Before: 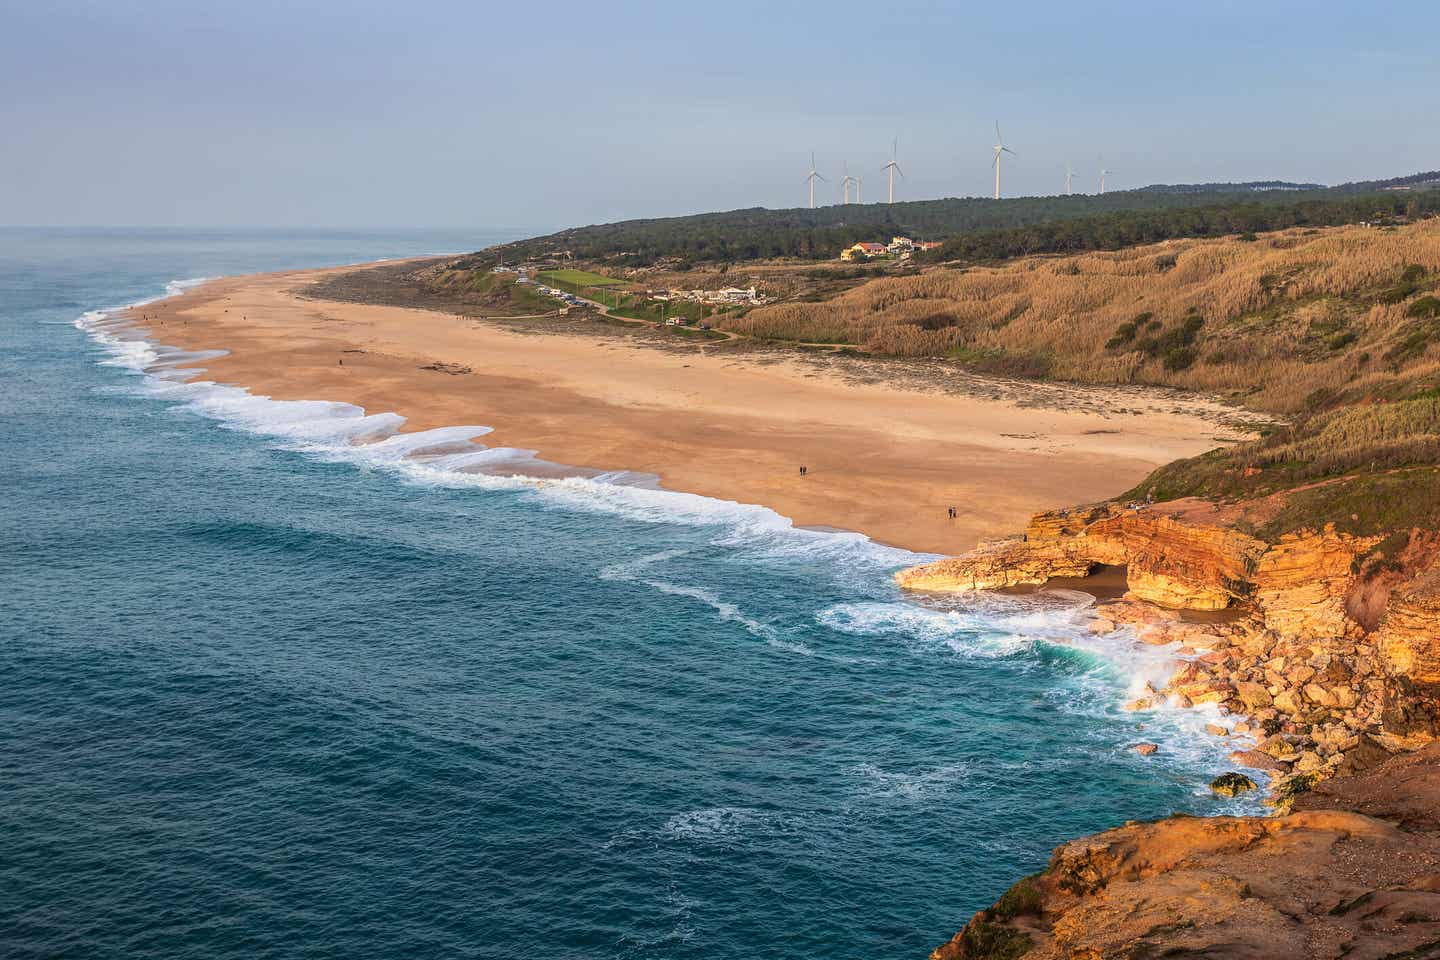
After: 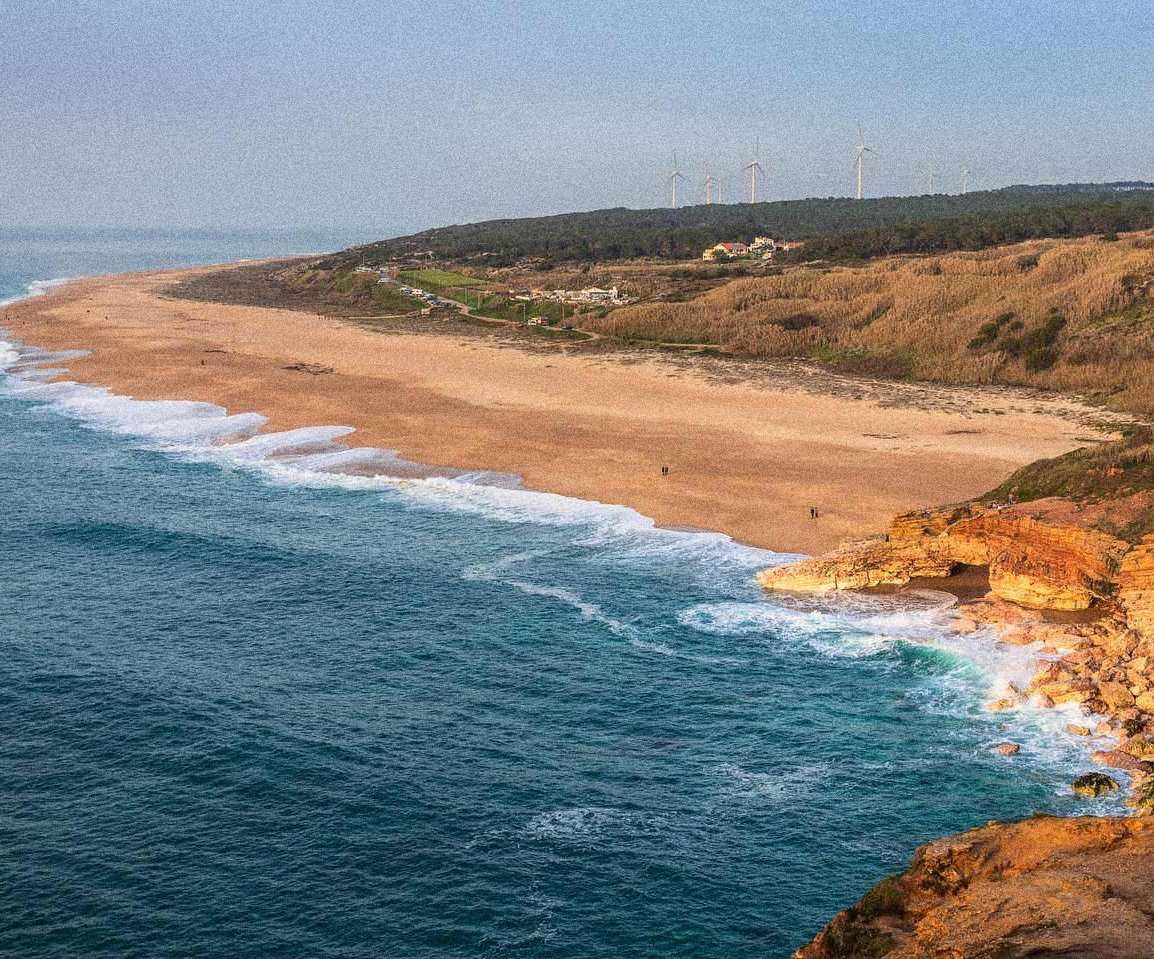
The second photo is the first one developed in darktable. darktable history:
grain: coarseness 14.49 ISO, strength 48.04%, mid-tones bias 35%
crop and rotate: left 9.597%, right 10.195%
